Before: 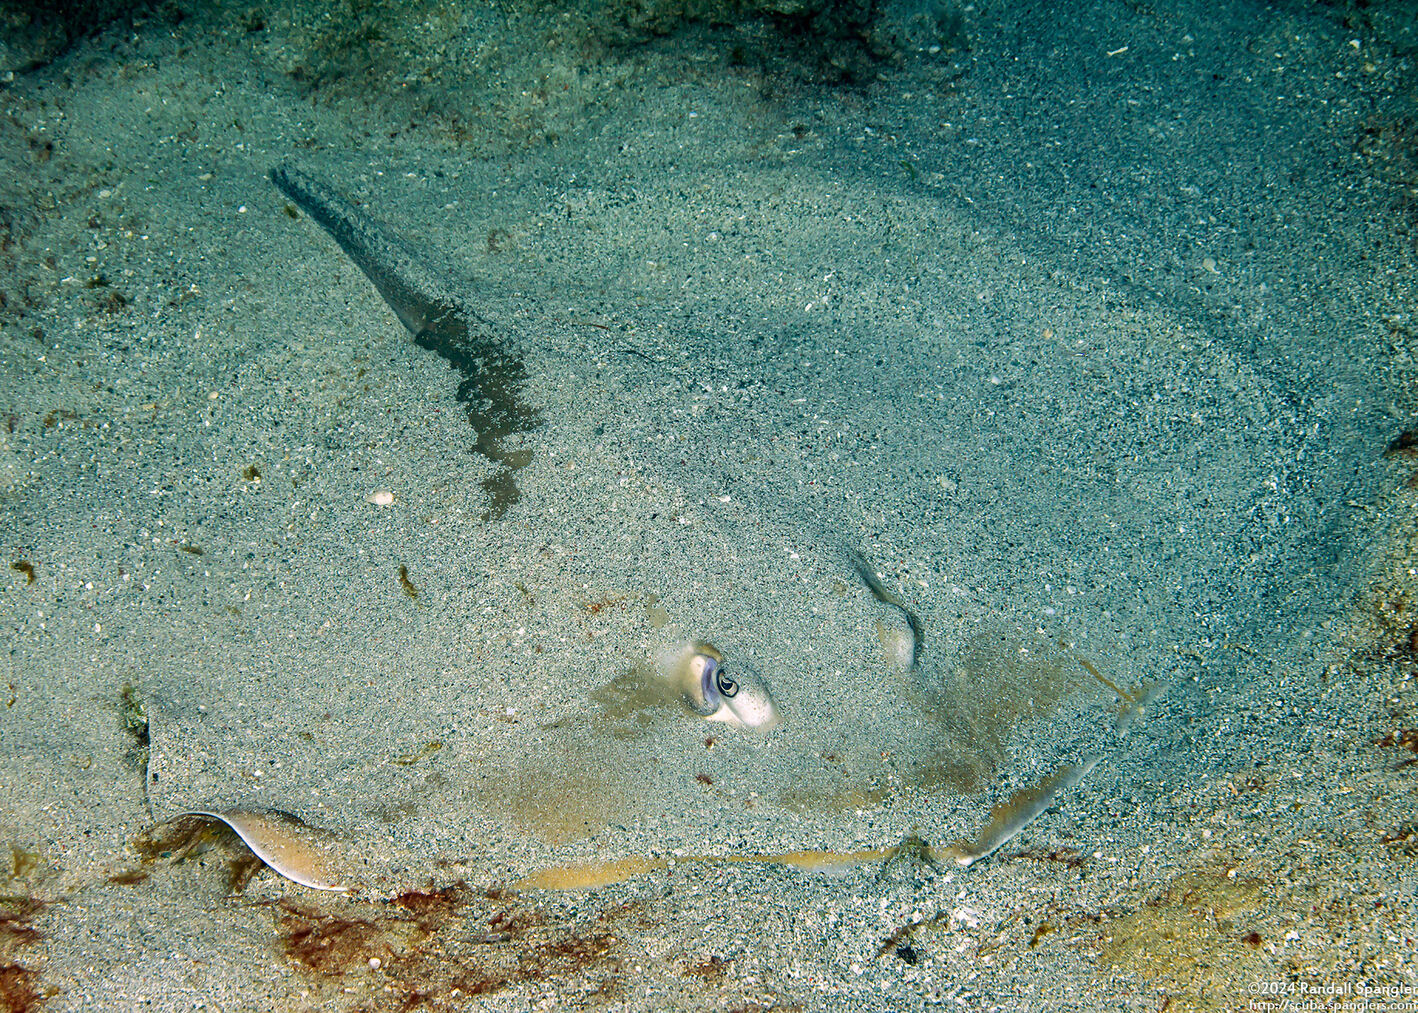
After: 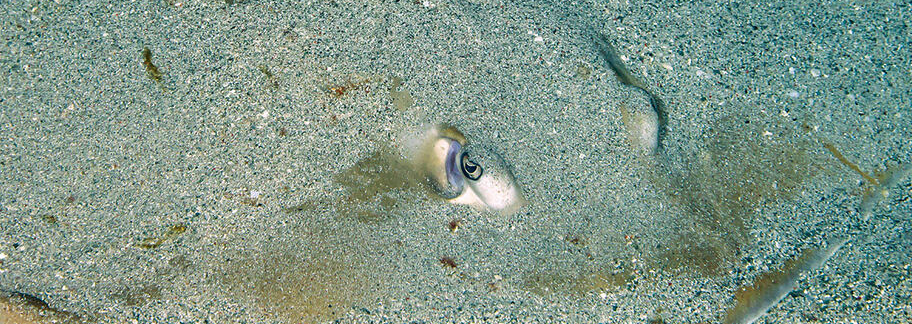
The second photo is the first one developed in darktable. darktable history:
color balance: mode lift, gamma, gain (sRGB)
crop: left 18.091%, top 51.13%, right 17.525%, bottom 16.85%
shadows and highlights: soften with gaussian
